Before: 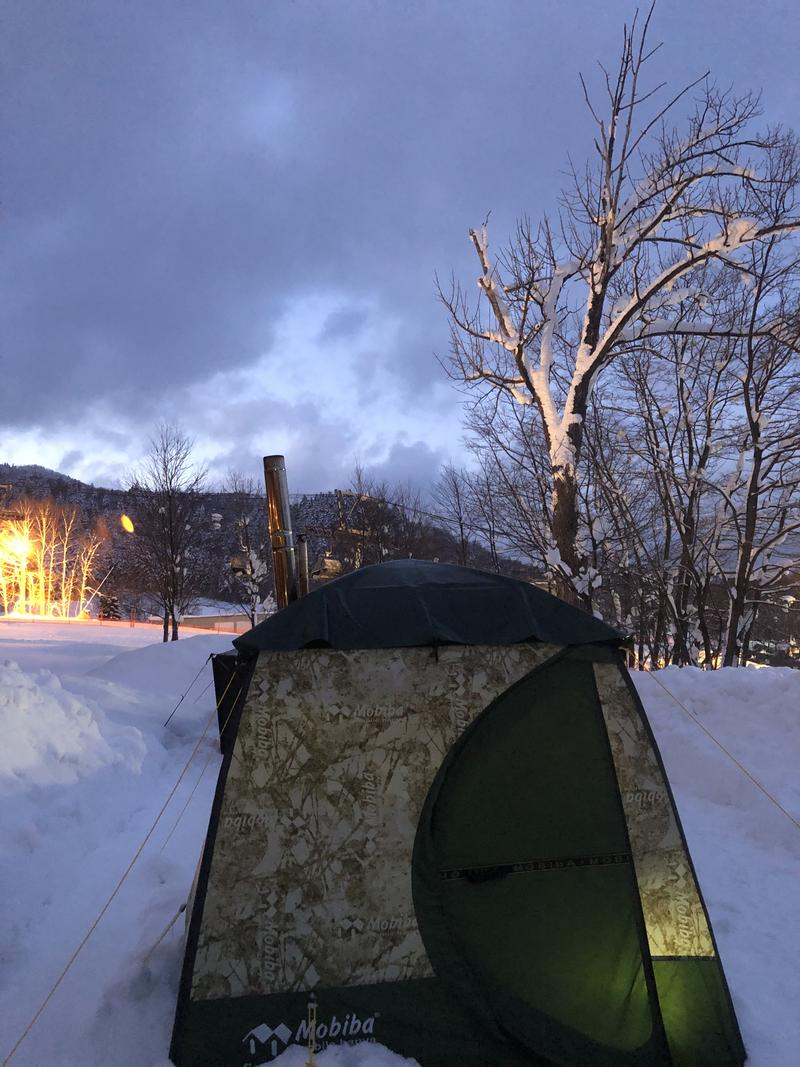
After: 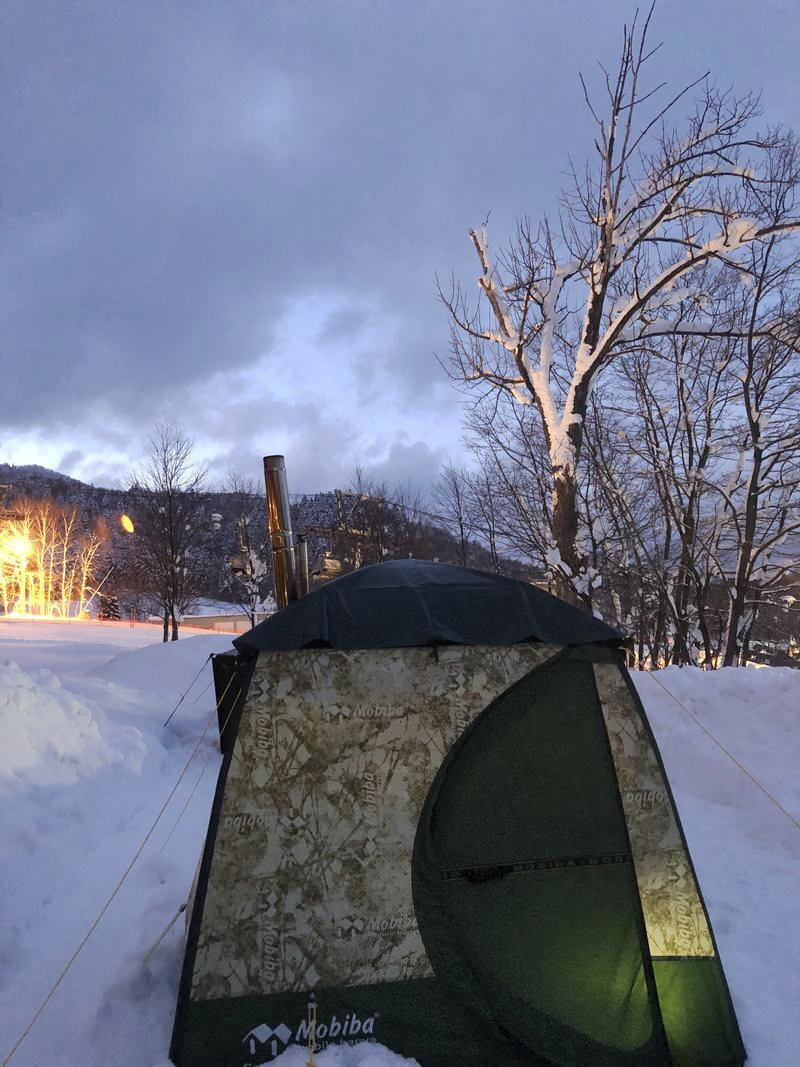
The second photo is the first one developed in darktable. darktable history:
tone equalizer: edges refinement/feathering 500, mask exposure compensation -1.57 EV, preserve details no
base curve: curves: ch0 [(0, 0) (0.262, 0.32) (0.722, 0.705) (1, 1)], preserve colors none
shadows and highlights: shadows 37.16, highlights -26.62, soften with gaussian
